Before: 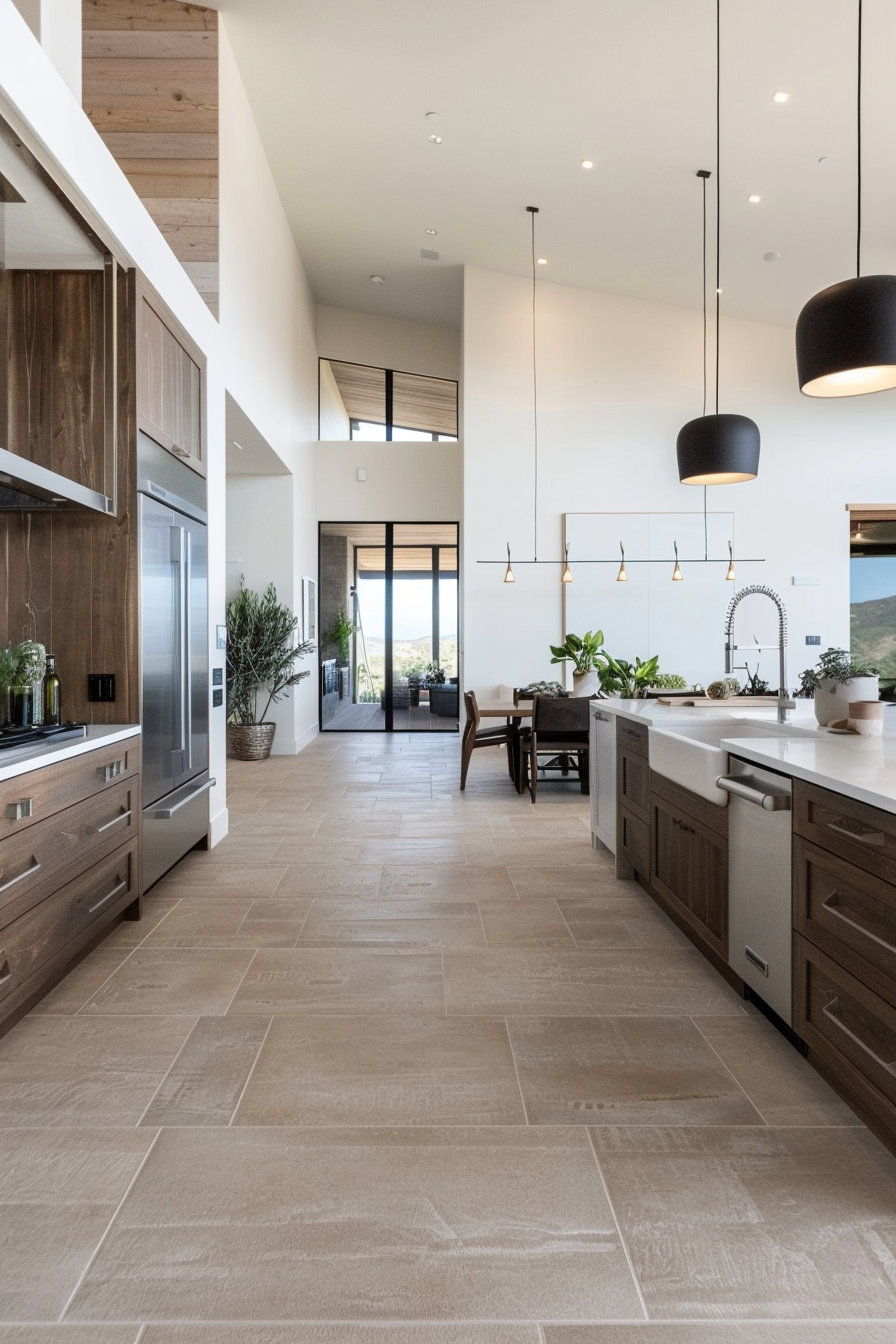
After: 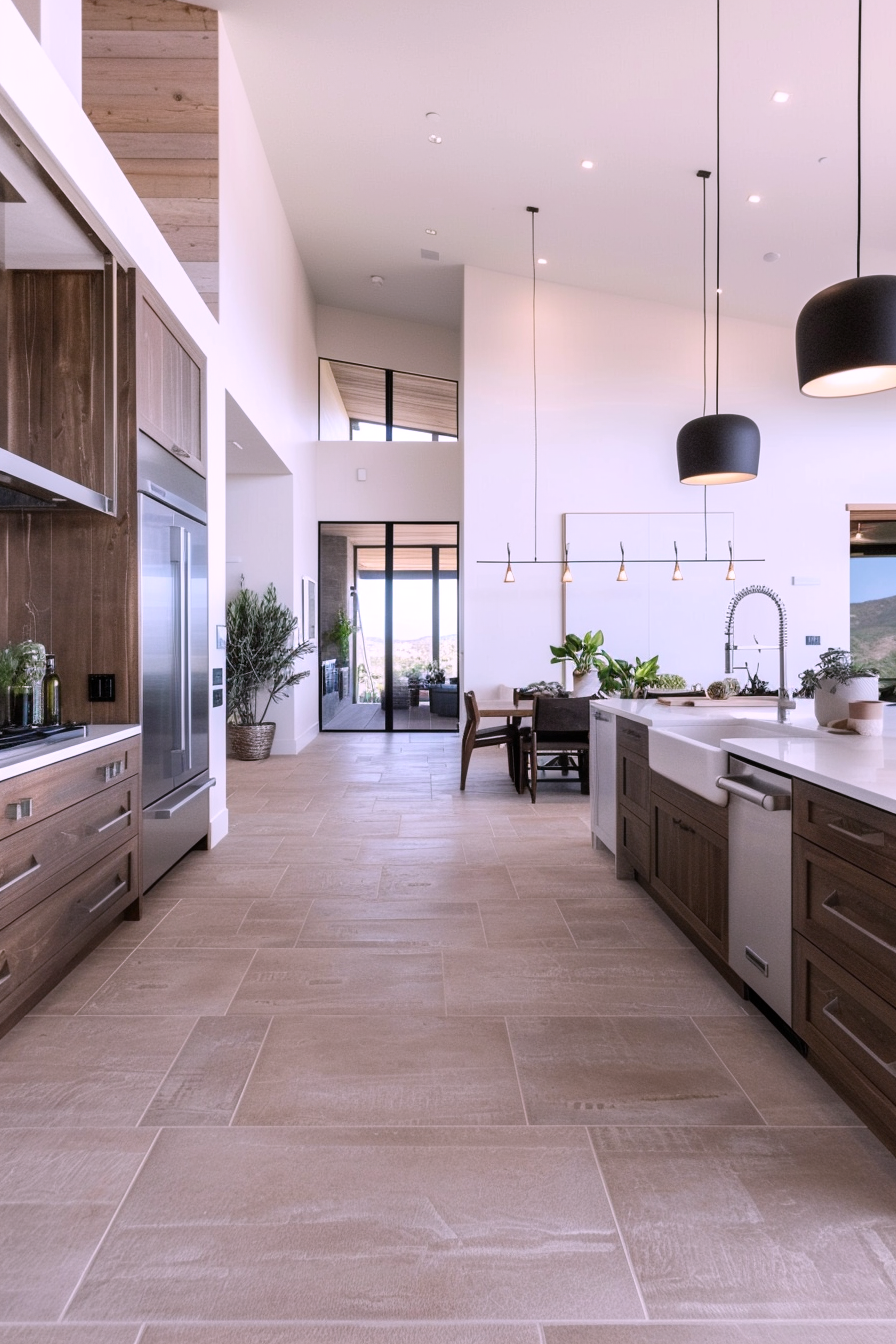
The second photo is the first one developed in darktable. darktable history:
white balance: red 1.066, blue 1.119
exposure: compensate highlight preservation false
